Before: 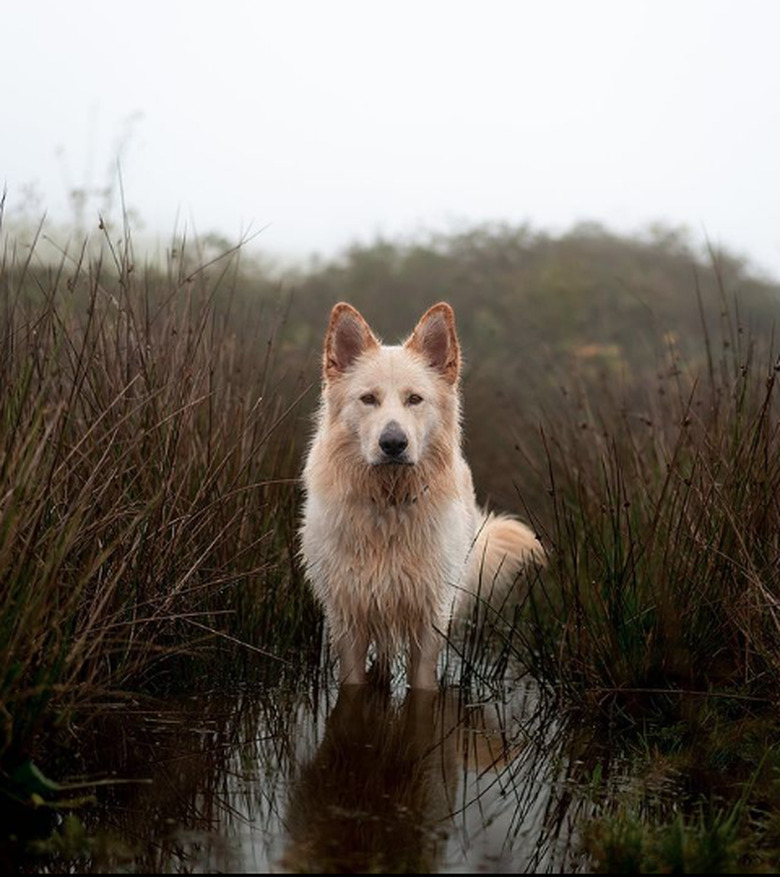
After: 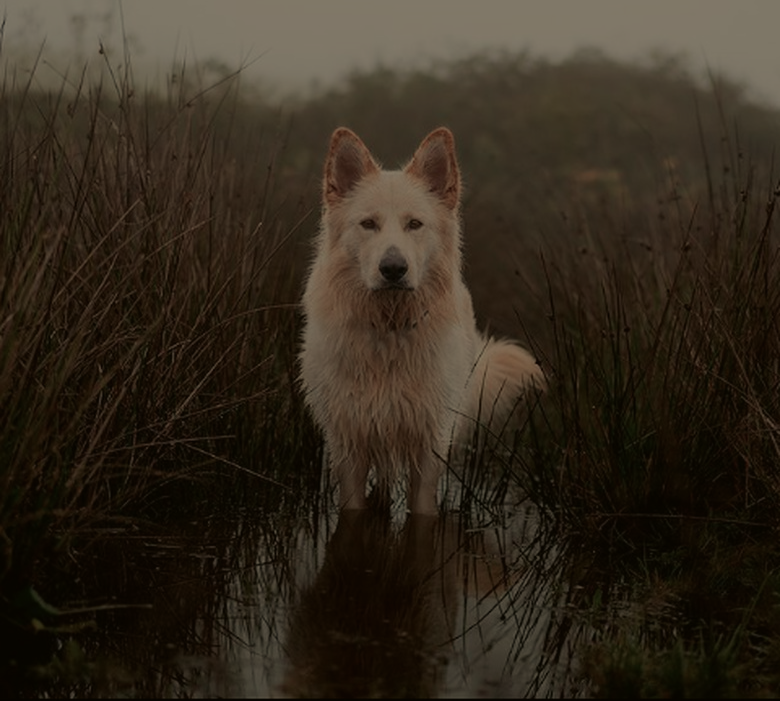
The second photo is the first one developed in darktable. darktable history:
color balance rgb: perceptual brilliance grading › global brilliance -48.39%
crop and rotate: top 19.998%
color balance: lift [1.004, 1.002, 1.002, 0.998], gamma [1, 1.007, 1.002, 0.993], gain [1, 0.977, 1.013, 1.023], contrast -3.64%
white balance: red 1.123, blue 0.83
